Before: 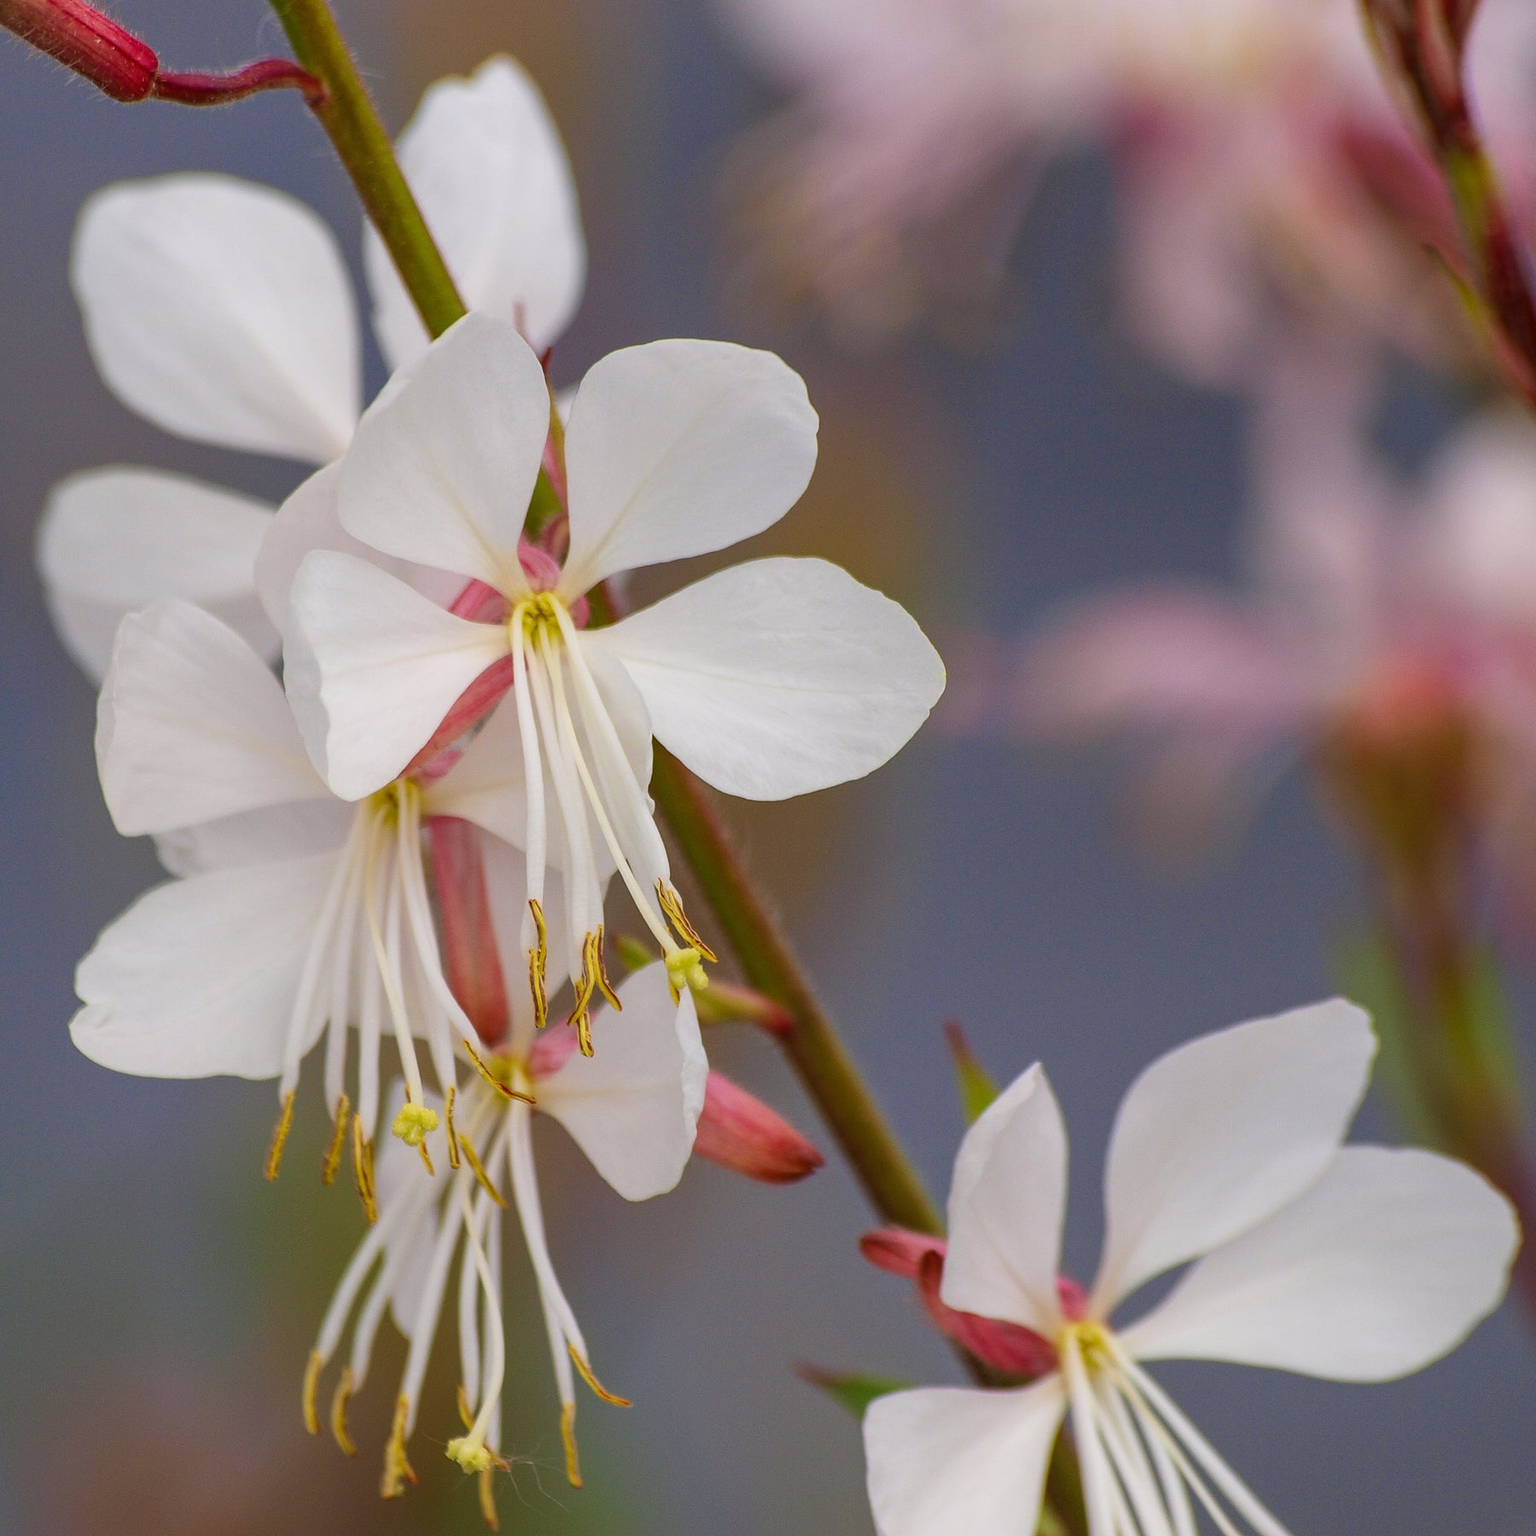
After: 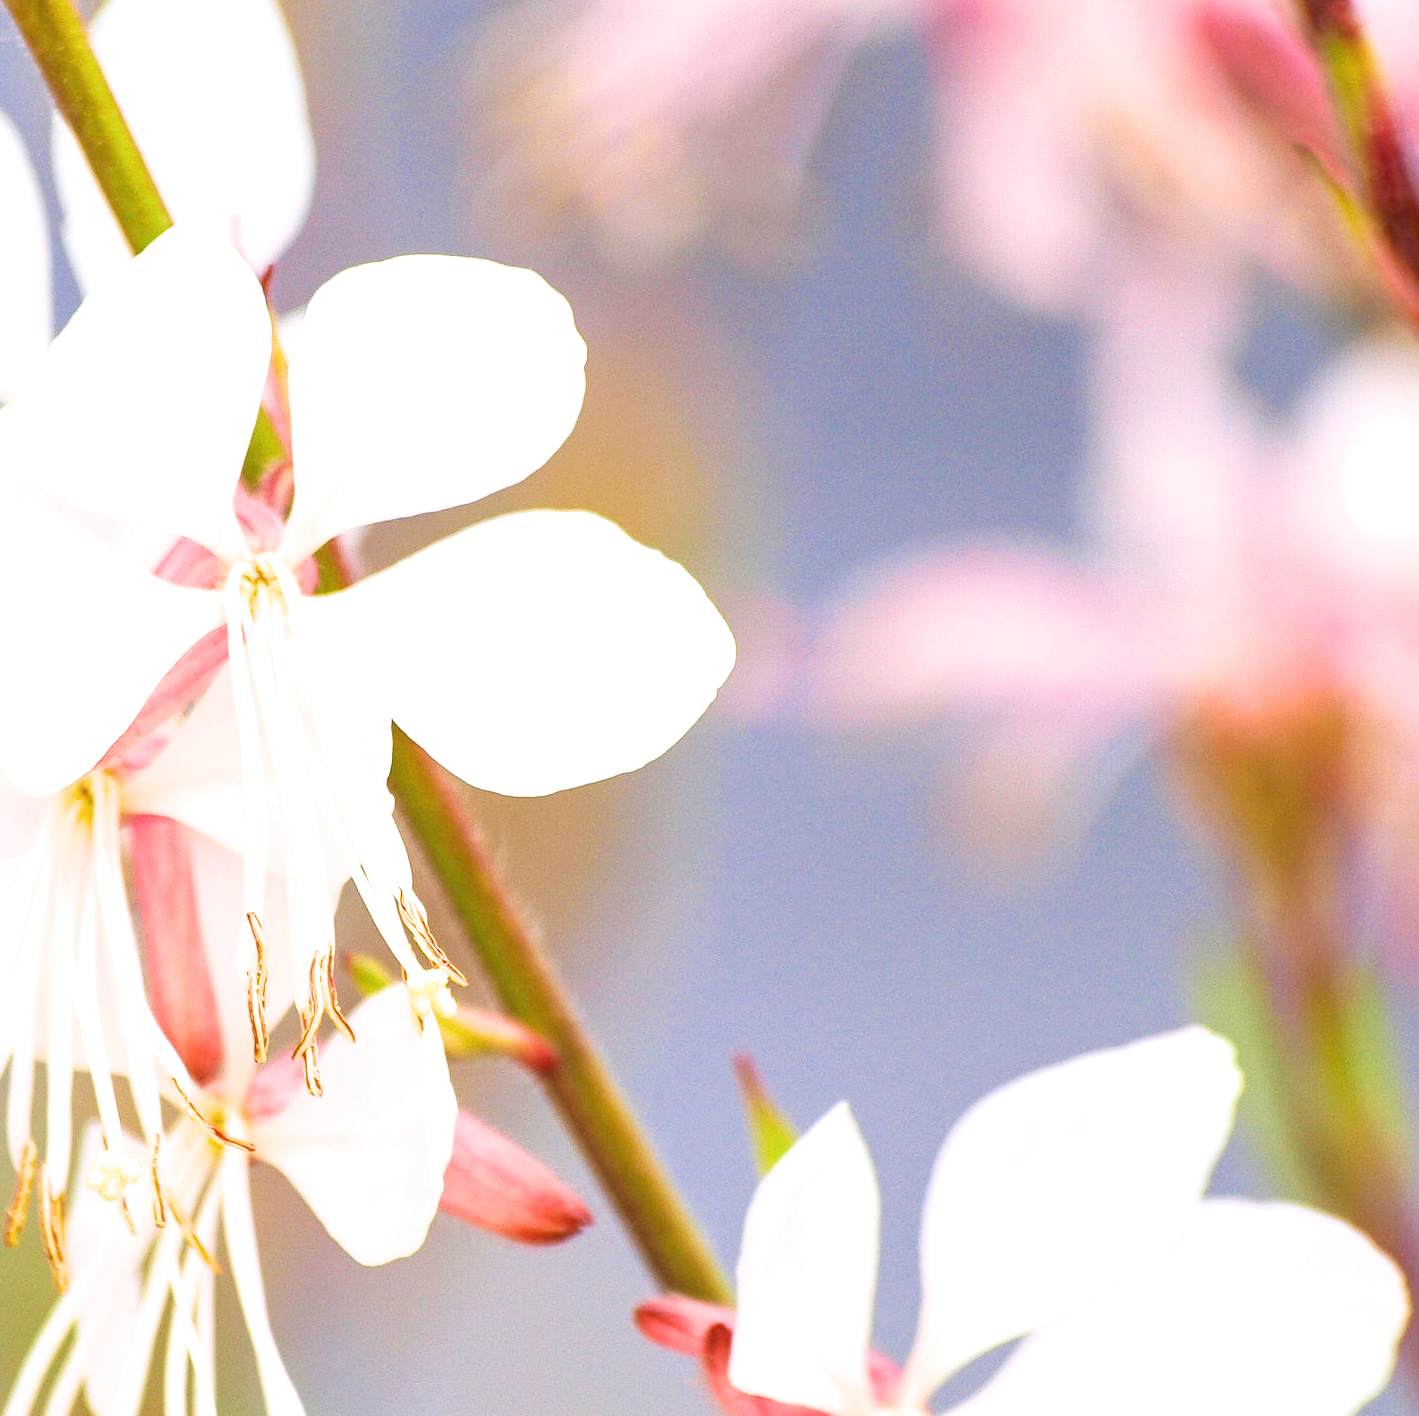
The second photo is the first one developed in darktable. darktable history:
crop and rotate: left 20.74%, top 7.912%, right 0.375%, bottom 13.378%
exposure: black level correction 0, exposure 2.138 EV, compensate exposure bias true, compensate highlight preservation false
filmic rgb: black relative exposure -14.19 EV, white relative exposure 3.39 EV, hardness 7.89, preserve chrominance max RGB
